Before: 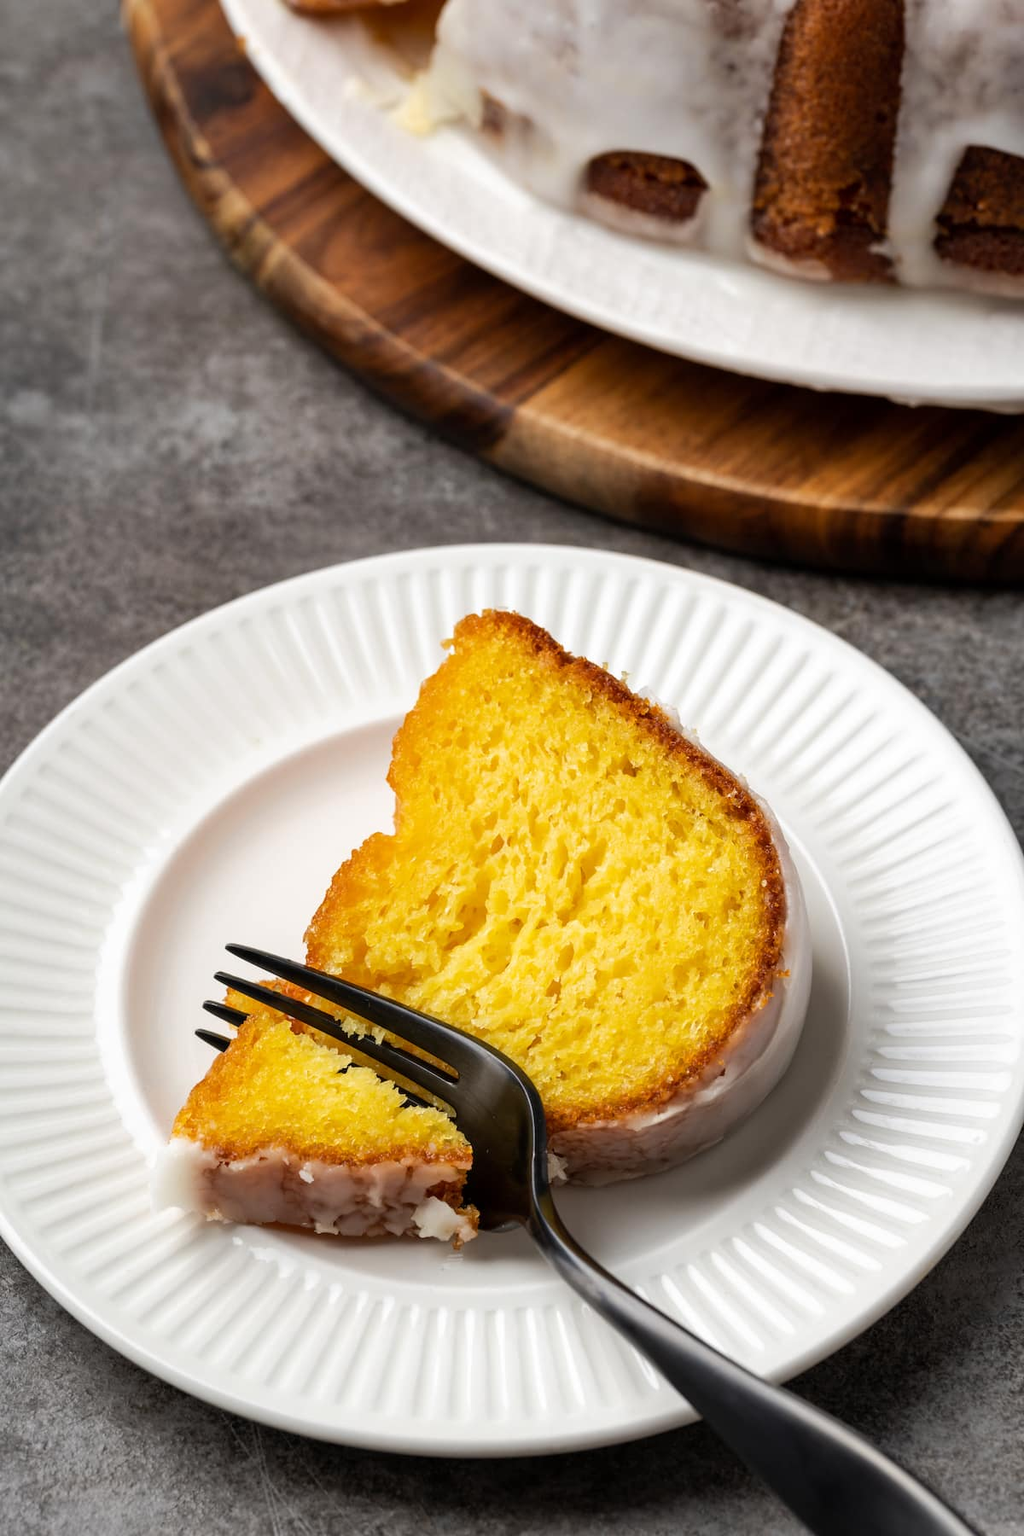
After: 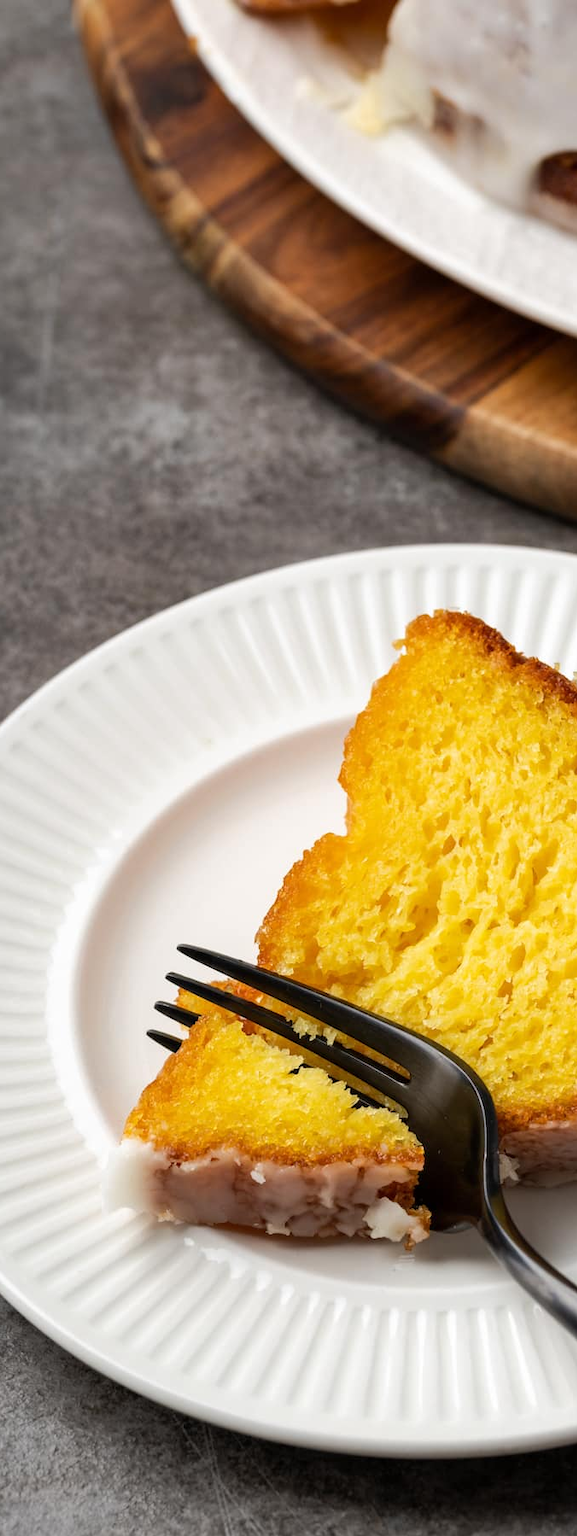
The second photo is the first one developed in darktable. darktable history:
crop: left 4.765%, right 38.822%
